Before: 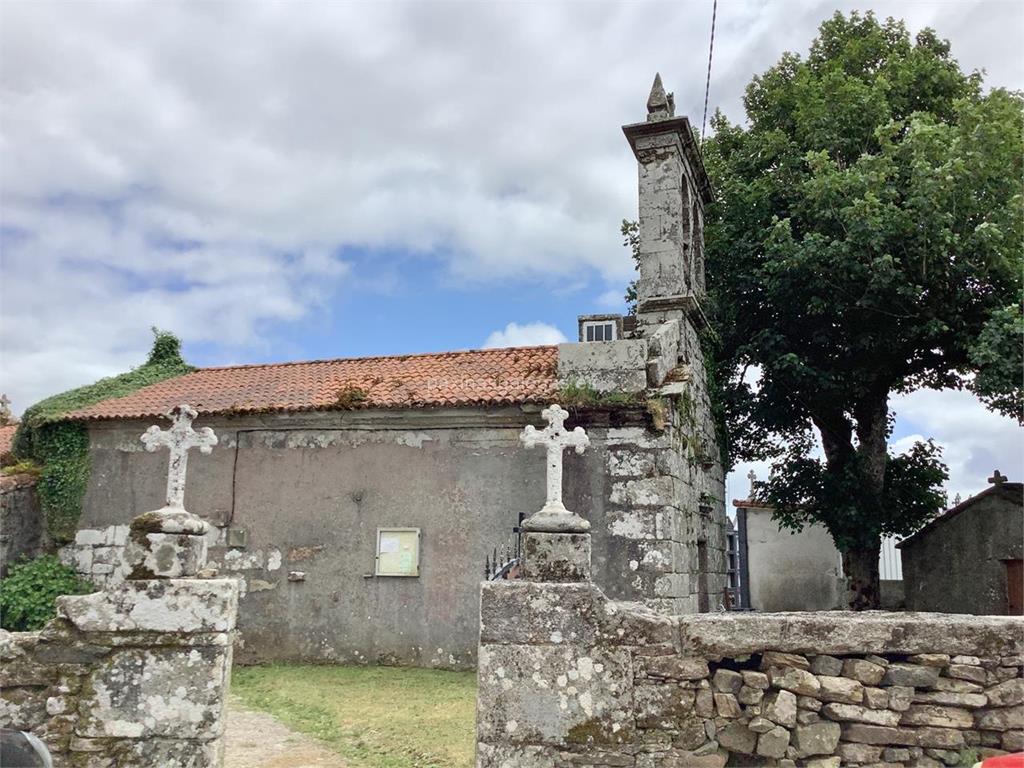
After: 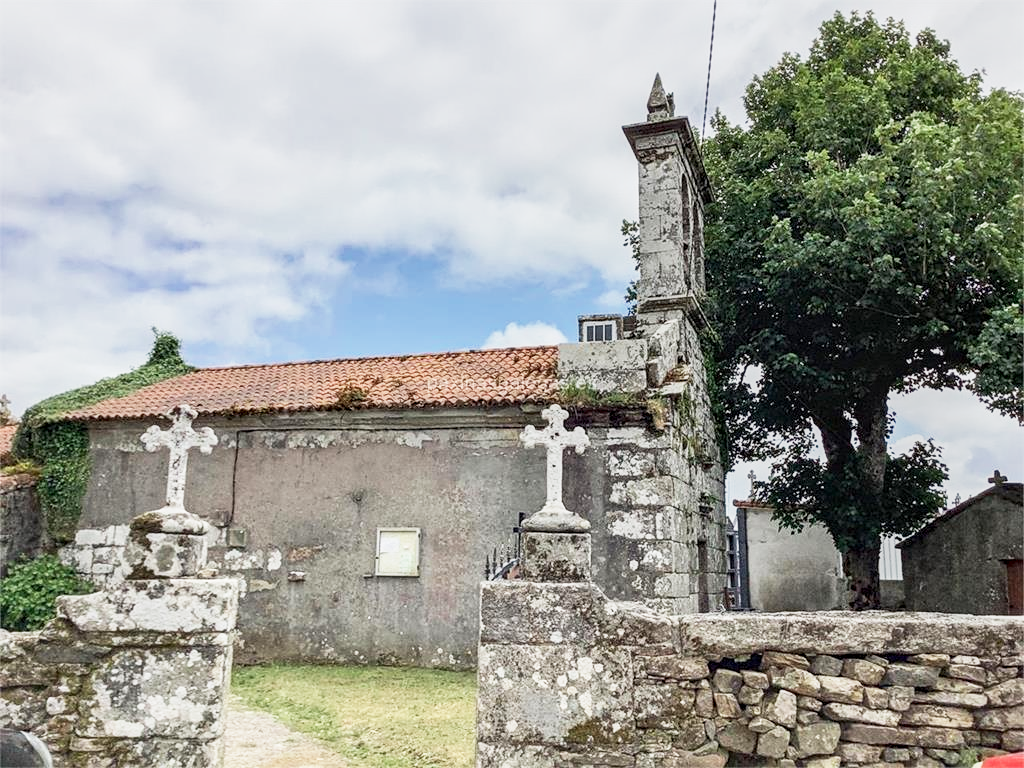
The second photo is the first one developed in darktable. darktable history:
sharpen: amount 0.207
local contrast: detail 130%
tone equalizer: edges refinement/feathering 500, mask exposure compensation -1.57 EV, preserve details no
base curve: curves: ch0 [(0, 0) (0.088, 0.125) (0.176, 0.251) (0.354, 0.501) (0.613, 0.749) (1, 0.877)], preserve colors none
